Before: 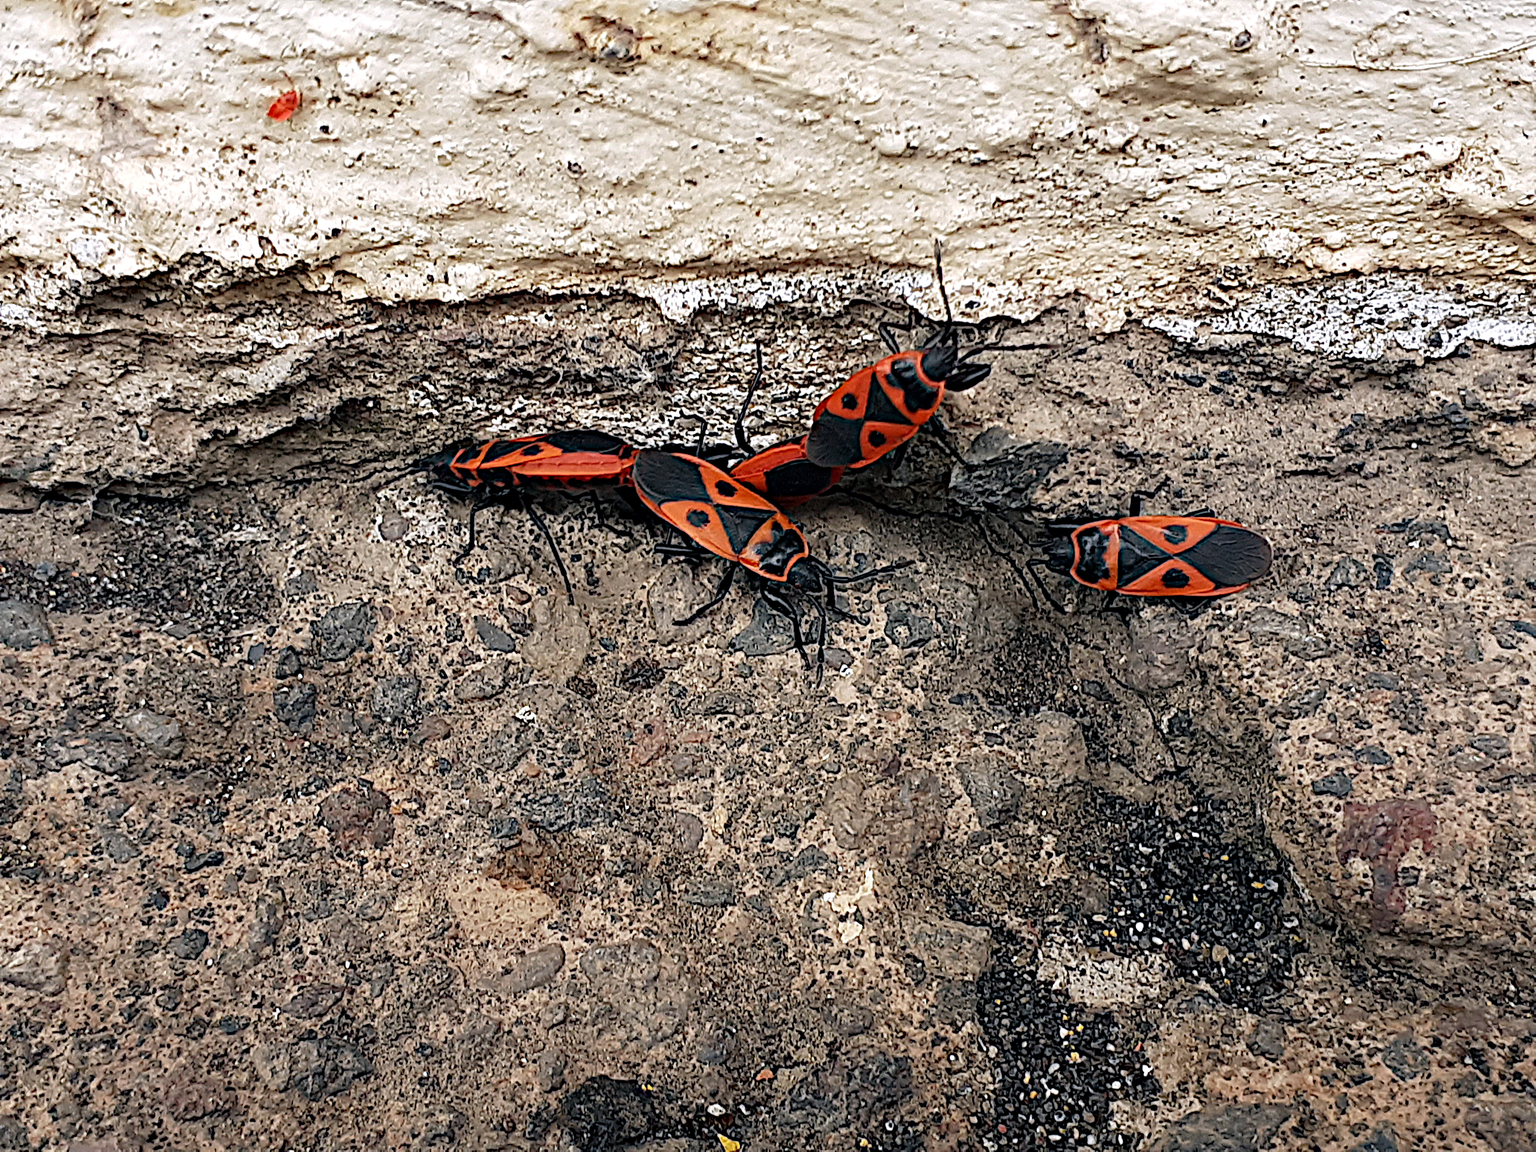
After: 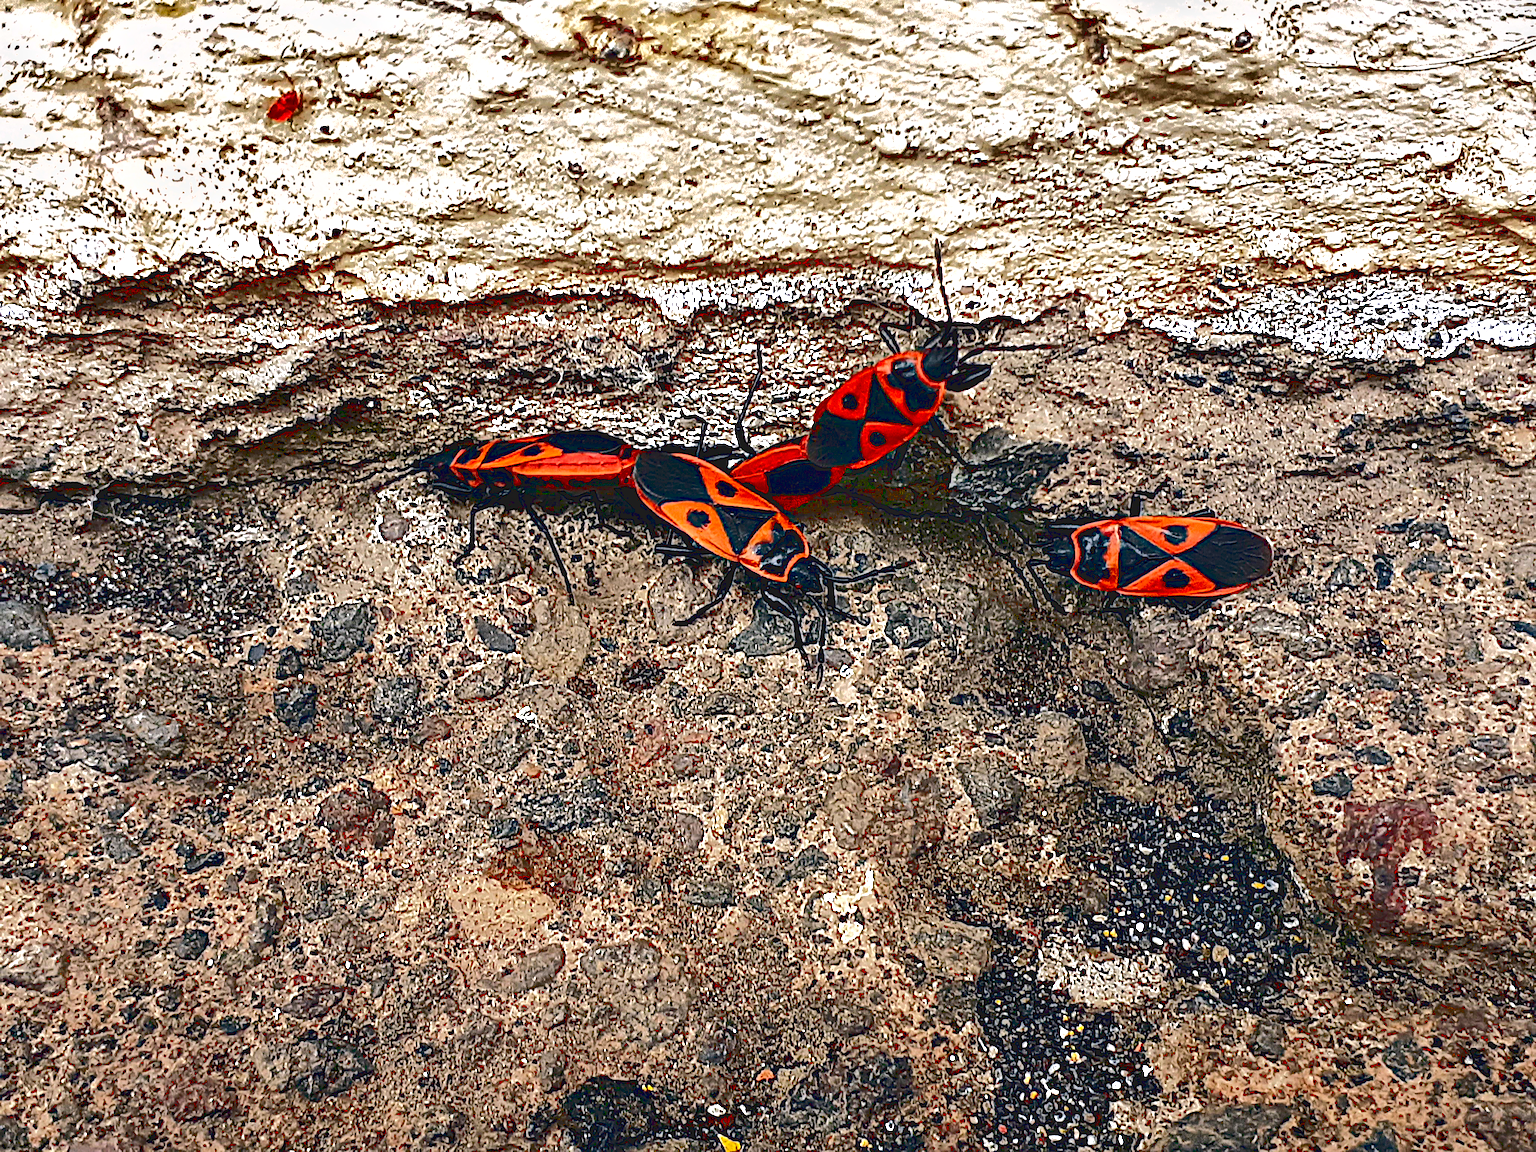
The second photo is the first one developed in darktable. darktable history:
contrast brightness saturation: contrast 0.224, brightness -0.183, saturation 0.231
sharpen: on, module defaults
exposure: black level correction -0.002, exposure 0.54 EV, compensate highlight preservation false
color balance rgb: linear chroma grading › global chroma 14.358%, perceptual saturation grading › global saturation 0.755%, global vibrance 3.401%
tone curve: curves: ch0 [(0, 0) (0.003, 0.098) (0.011, 0.099) (0.025, 0.103) (0.044, 0.114) (0.069, 0.13) (0.1, 0.142) (0.136, 0.161) (0.177, 0.189) (0.224, 0.224) (0.277, 0.266) (0.335, 0.32) (0.399, 0.38) (0.468, 0.45) (0.543, 0.522) (0.623, 0.598) (0.709, 0.669) (0.801, 0.731) (0.898, 0.786) (1, 1)]
shadows and highlights: soften with gaussian
